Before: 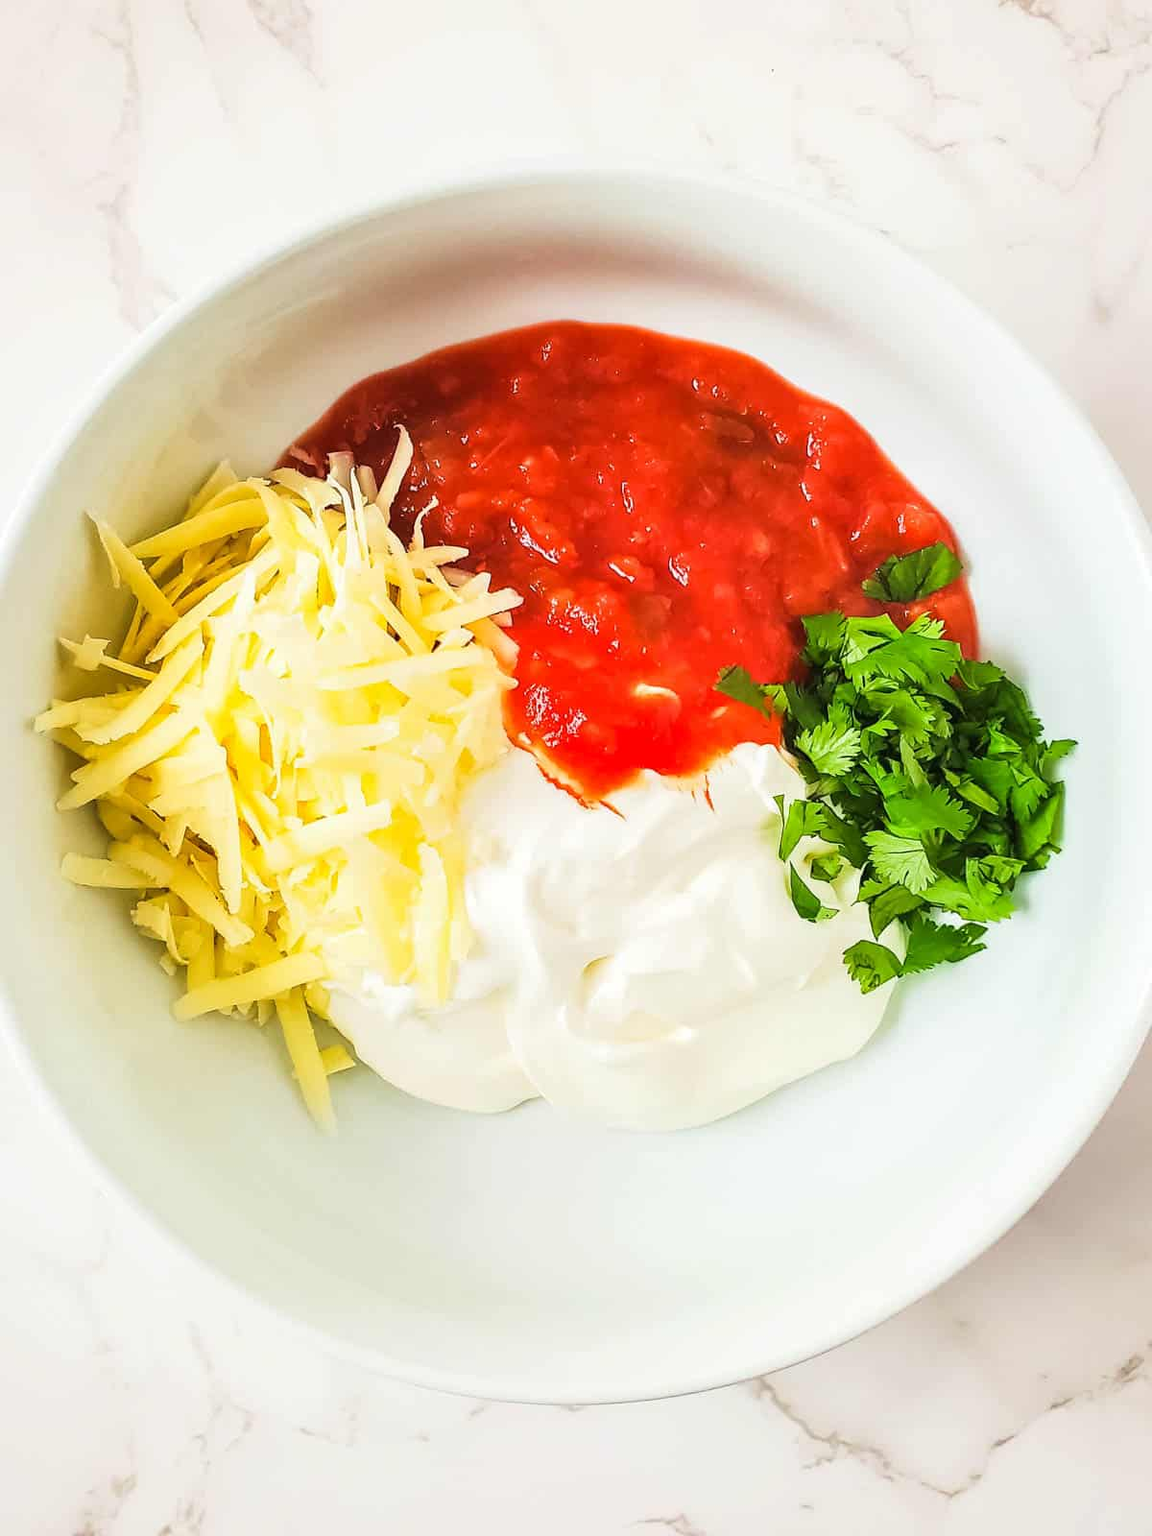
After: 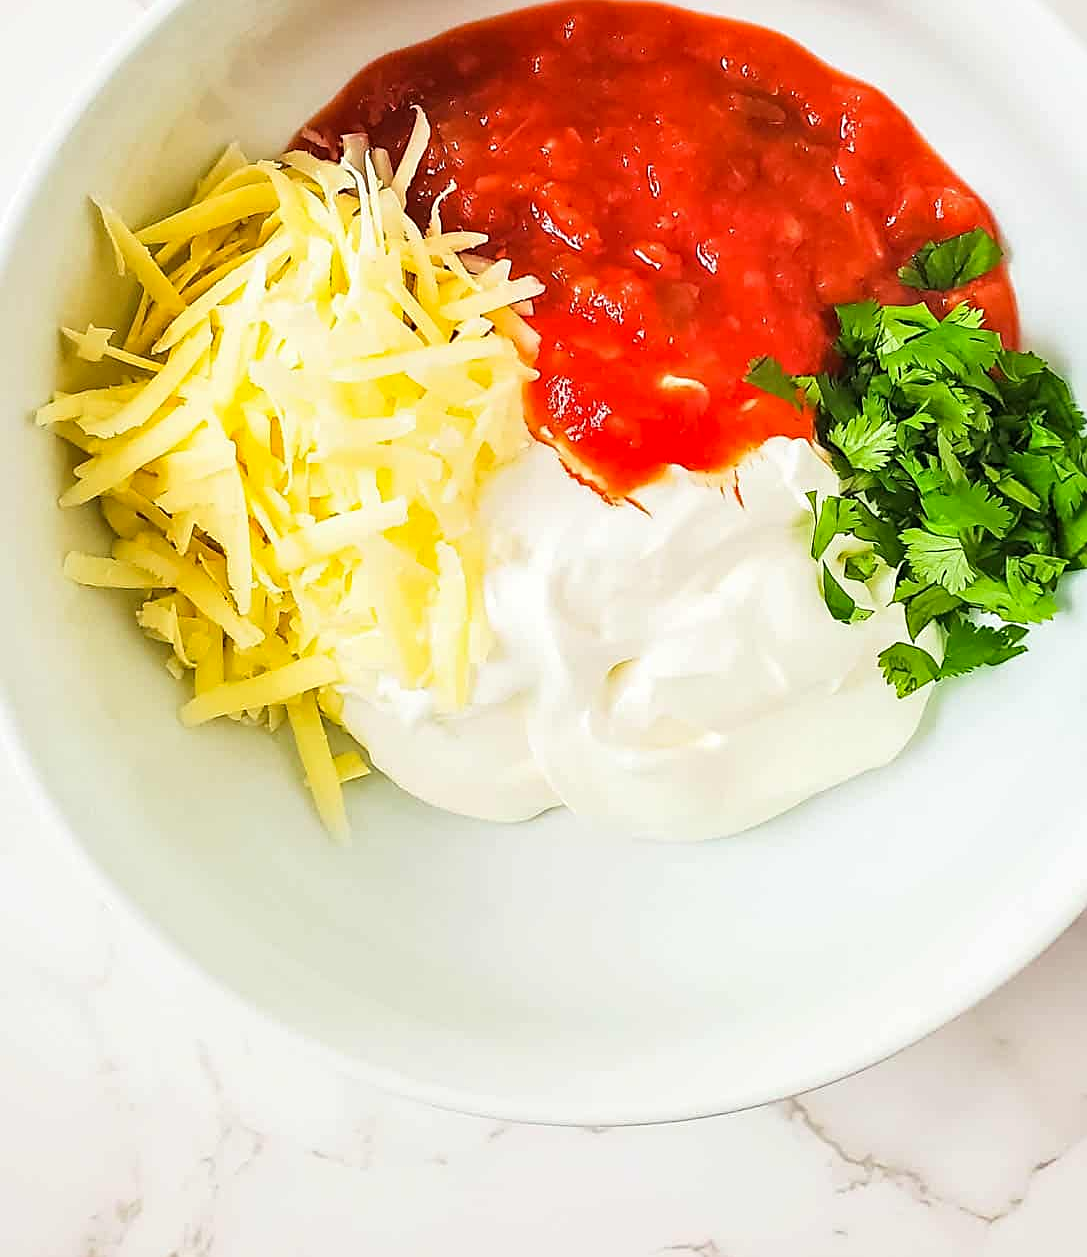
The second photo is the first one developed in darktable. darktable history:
crop: top 21.094%, right 9.379%, bottom 0.338%
haze removal: adaptive false
sharpen: on, module defaults
